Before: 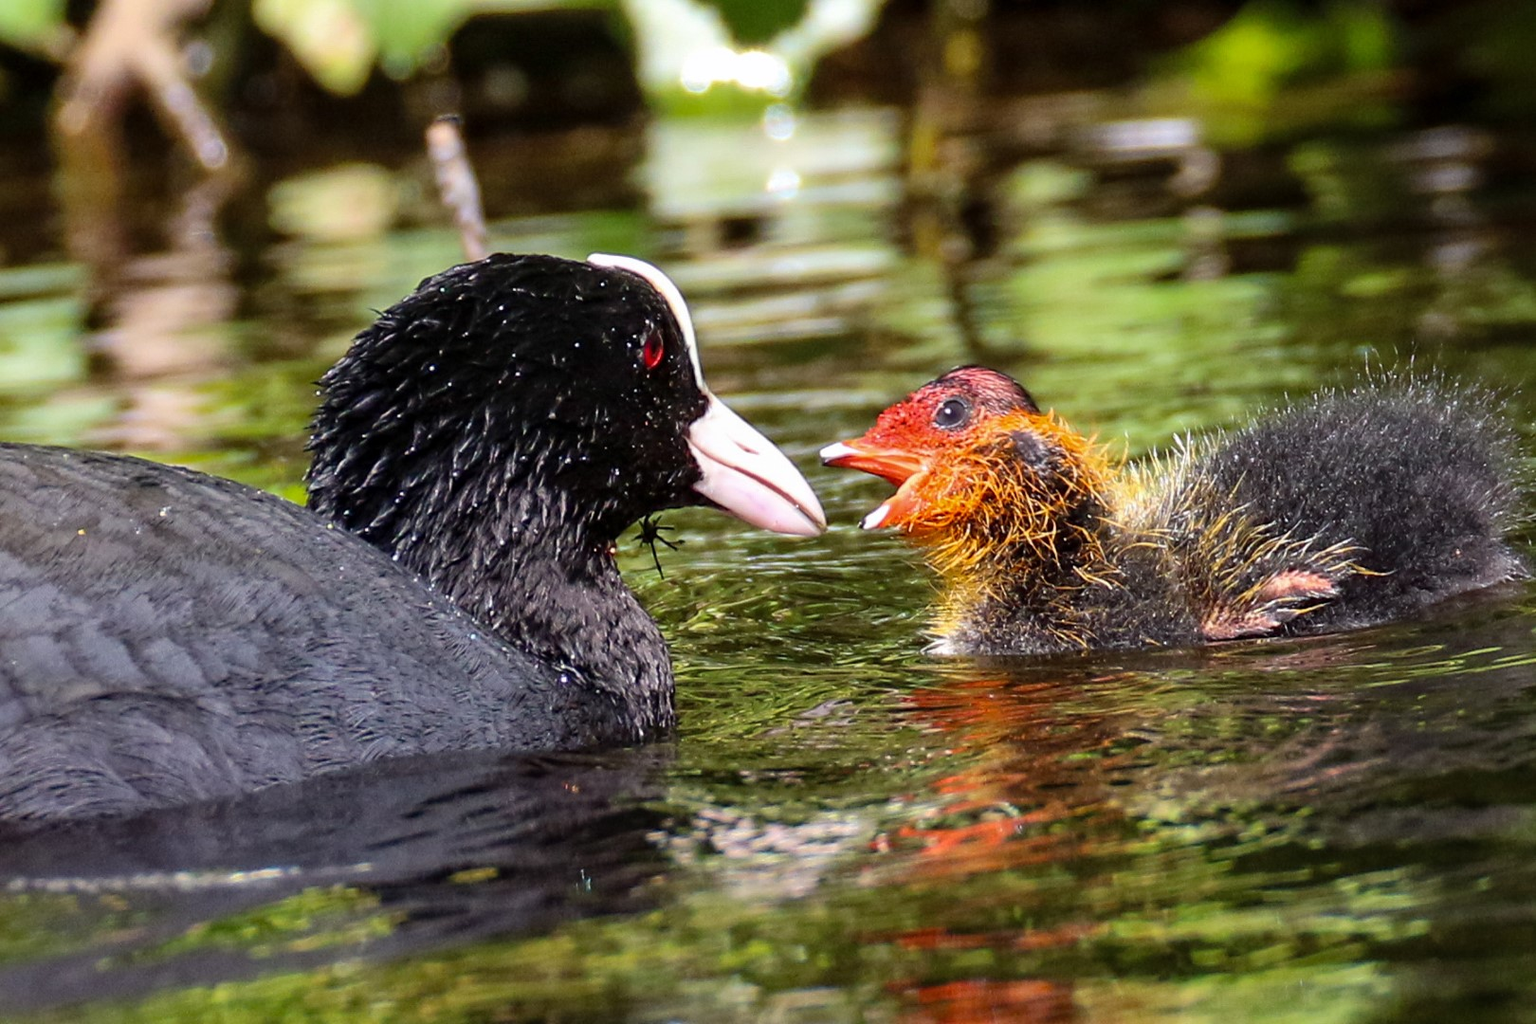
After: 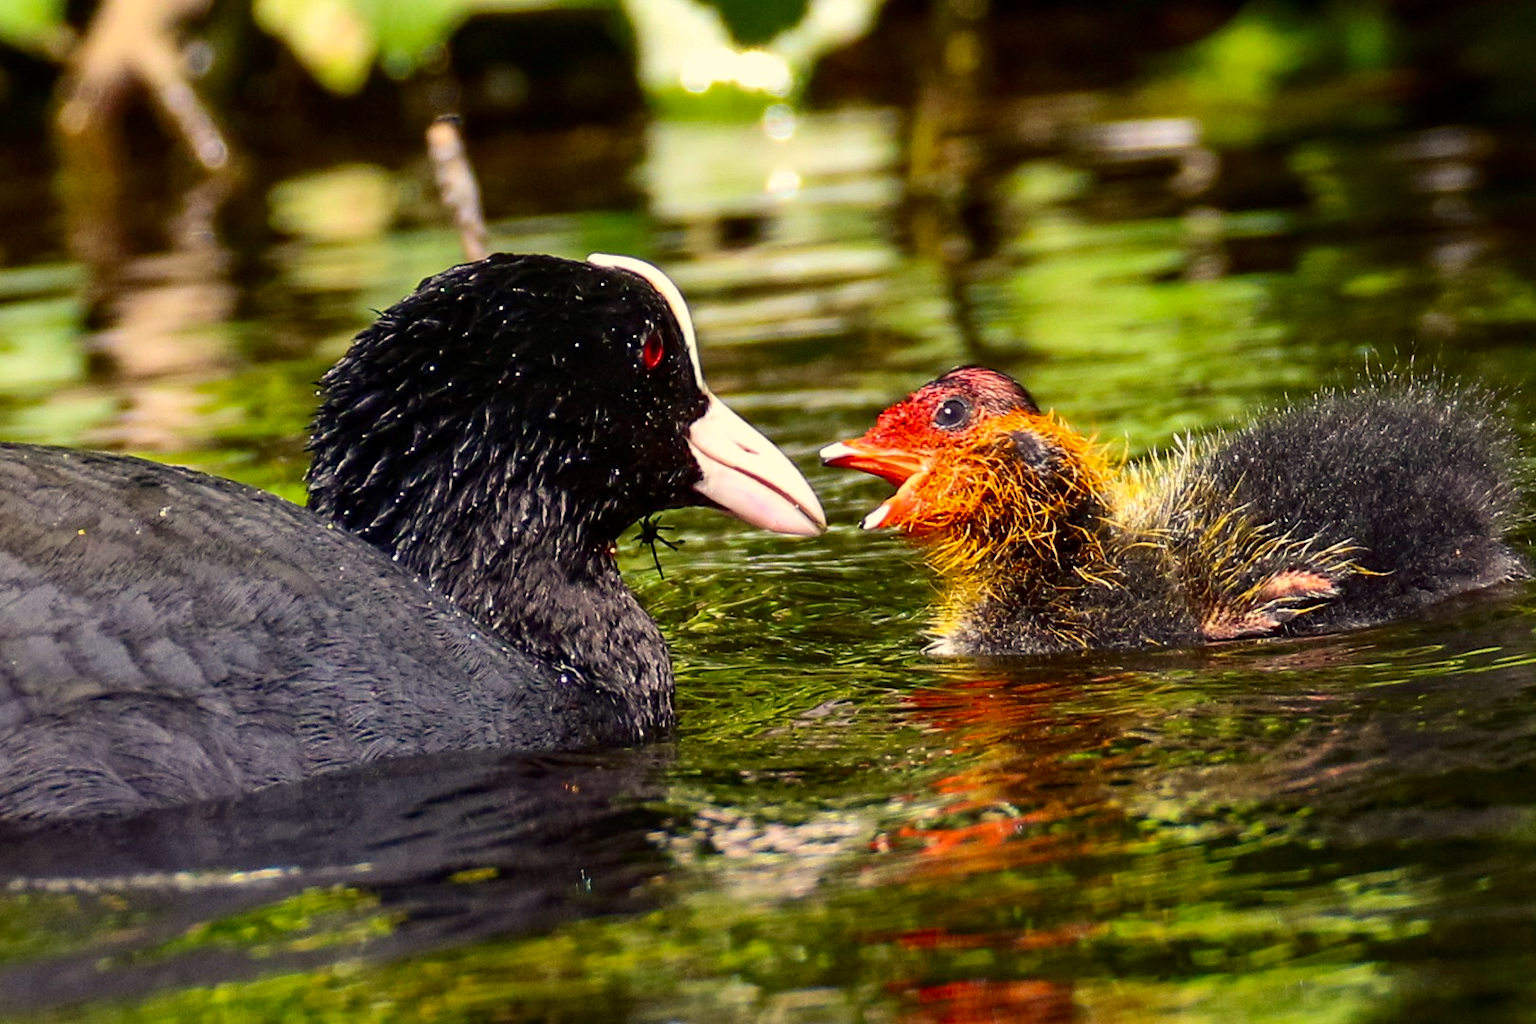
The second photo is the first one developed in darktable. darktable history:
tone equalizer: on, module defaults
contrast brightness saturation: contrast 0.129, brightness -0.061, saturation 0.161
color correction: highlights a* 1.3, highlights b* 18.04
